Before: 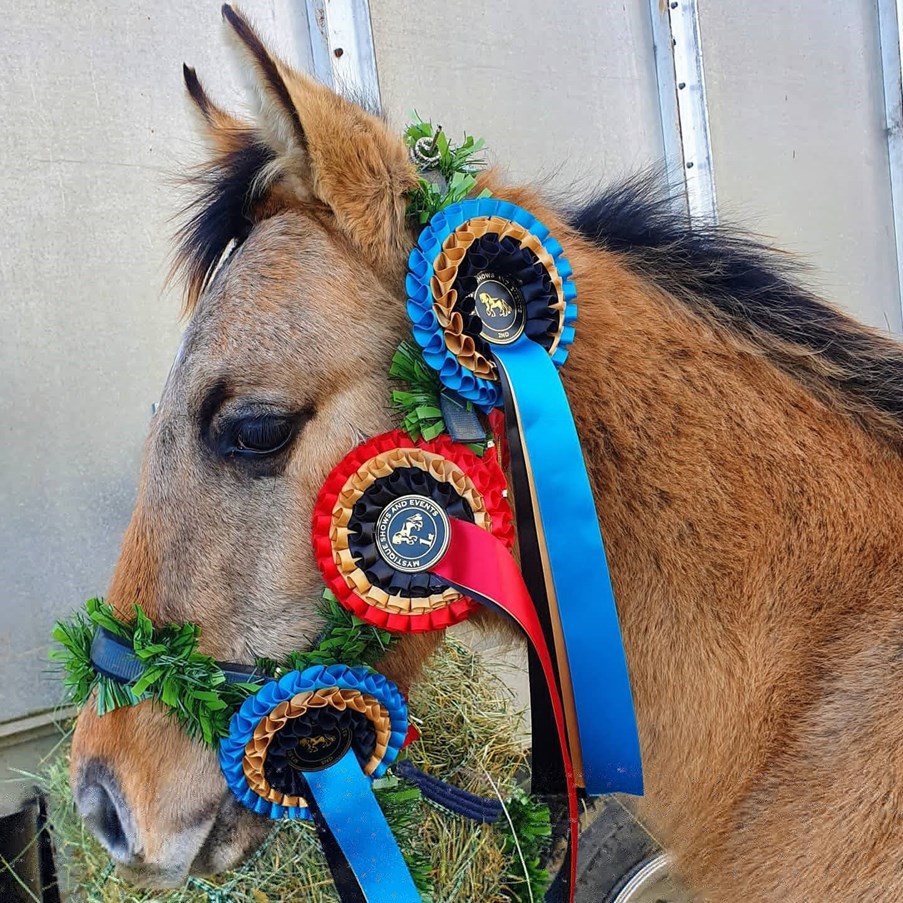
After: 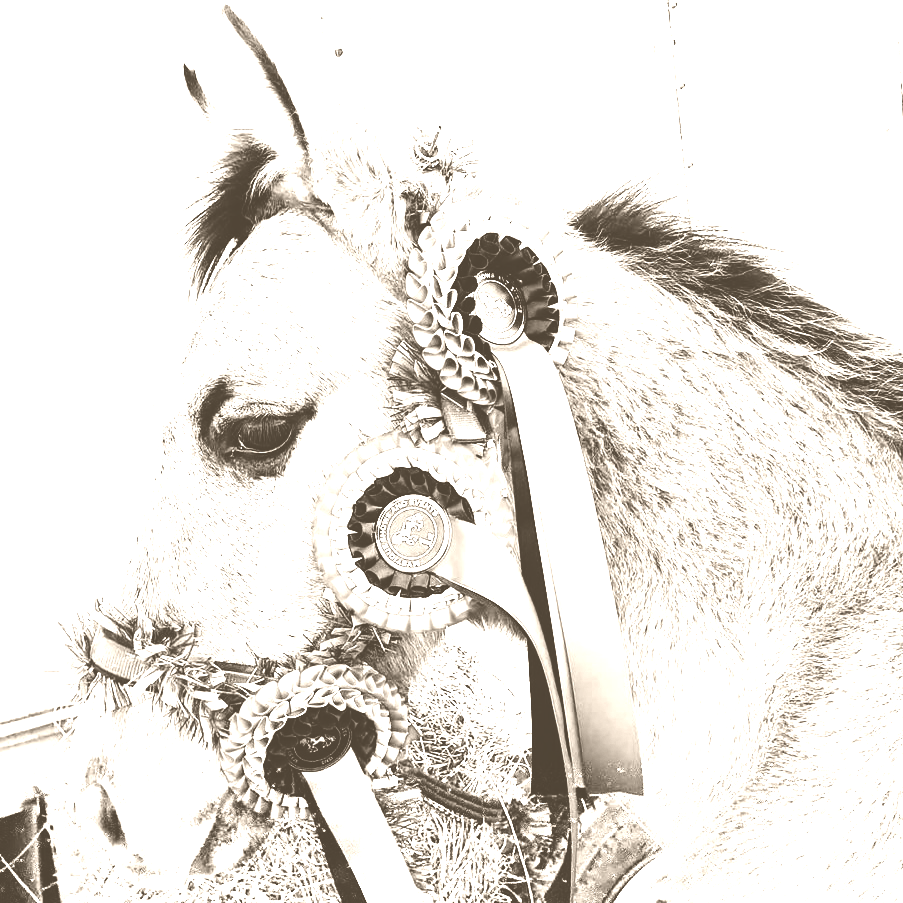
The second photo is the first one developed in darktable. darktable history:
exposure: black level correction 0, exposure 0.5 EV, compensate highlight preservation false
rgb curve: curves: ch0 [(0, 0) (0.21, 0.15) (0.24, 0.21) (0.5, 0.75) (0.75, 0.96) (0.89, 0.99) (1, 1)]; ch1 [(0, 0.02) (0.21, 0.13) (0.25, 0.2) (0.5, 0.67) (0.75, 0.9) (0.89, 0.97) (1, 1)]; ch2 [(0, 0.02) (0.21, 0.13) (0.25, 0.2) (0.5, 0.67) (0.75, 0.9) (0.89, 0.97) (1, 1)], compensate middle gray true
colorize: hue 34.49°, saturation 35.33%, source mix 100%, version 1
contrast brightness saturation: saturation -0.04
